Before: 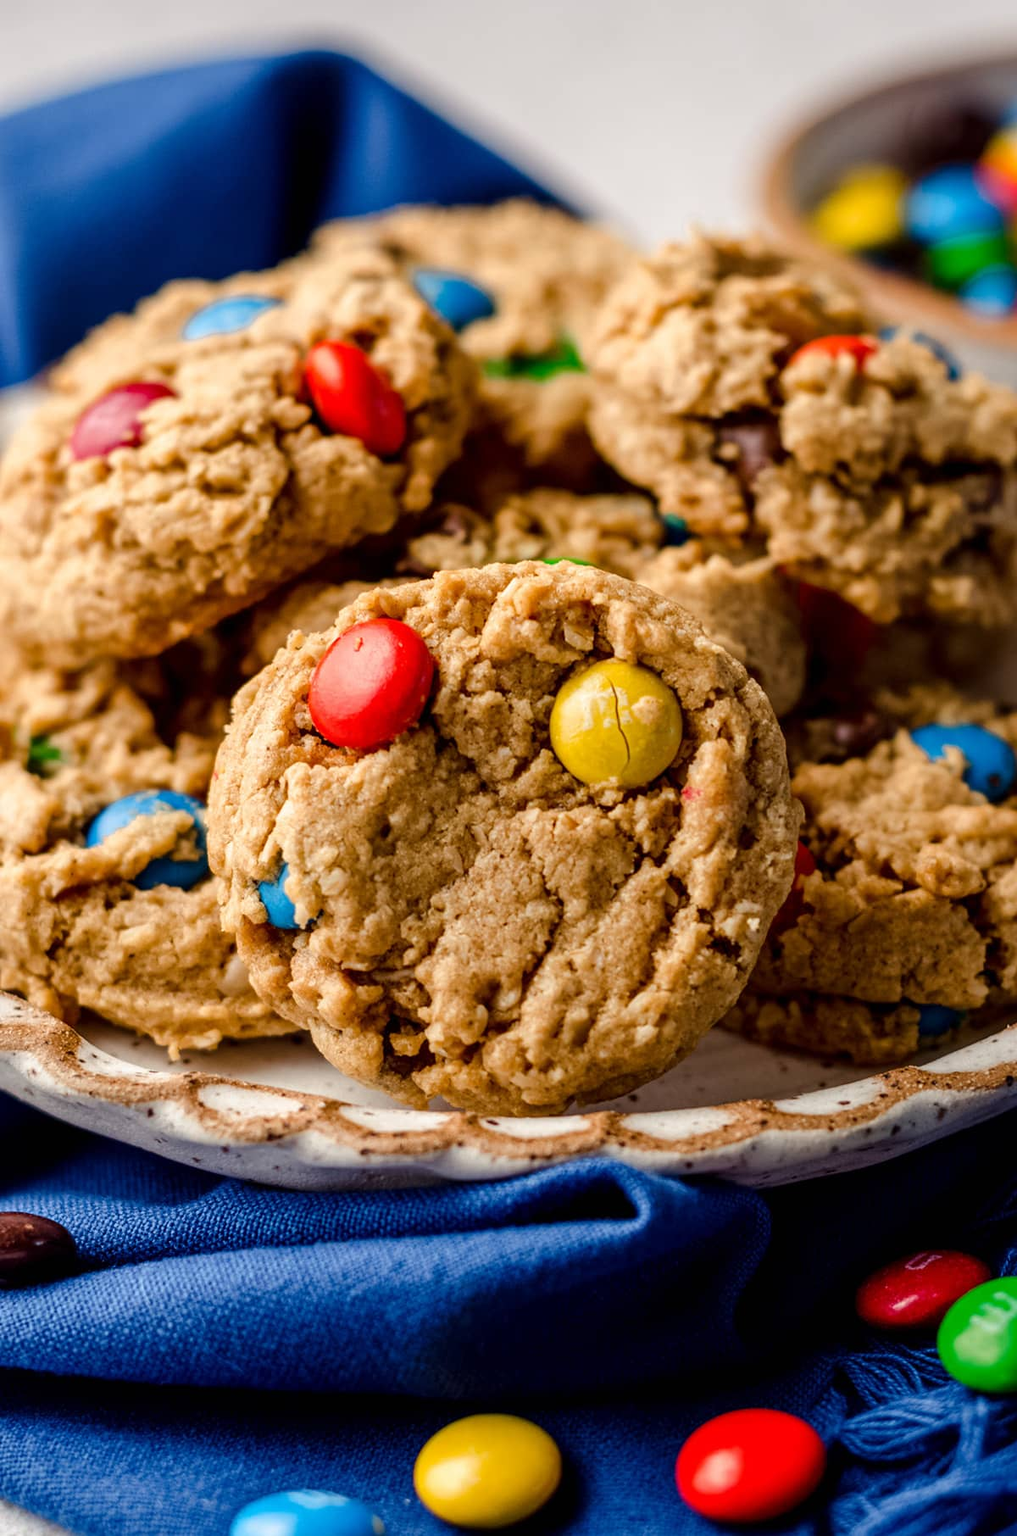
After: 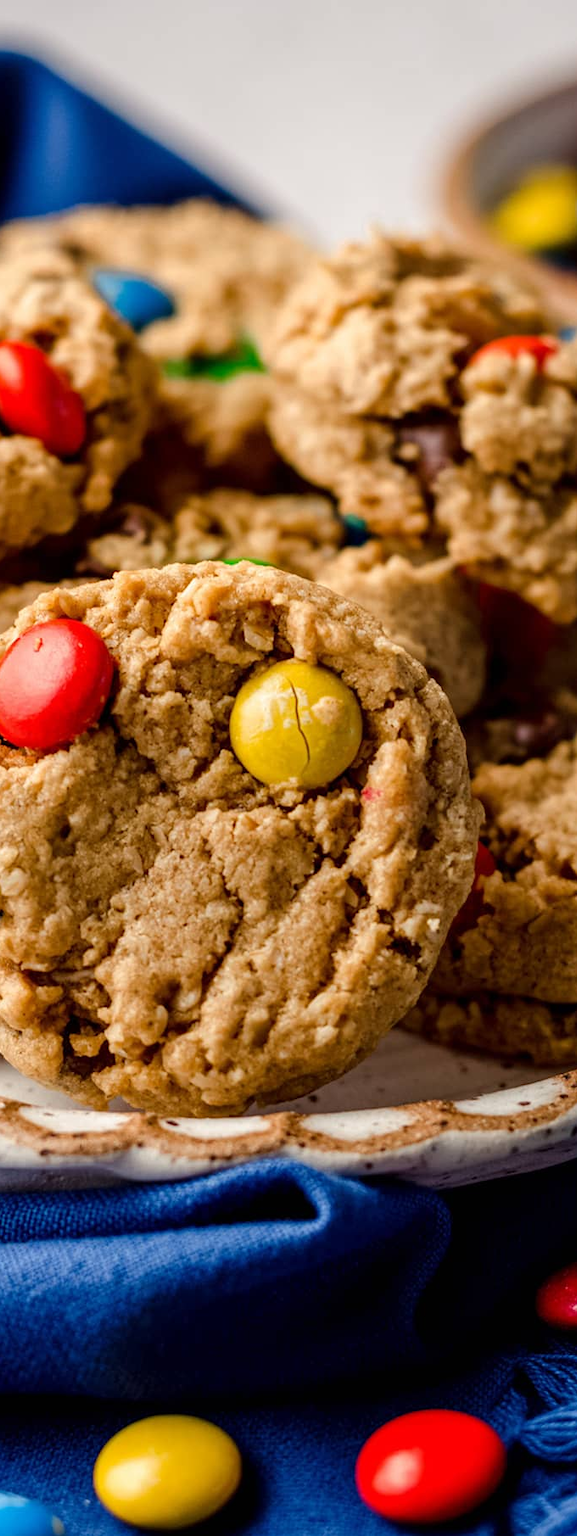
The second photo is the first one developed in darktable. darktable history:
crop: left 31.58%, top 0.017%, right 11.641%
